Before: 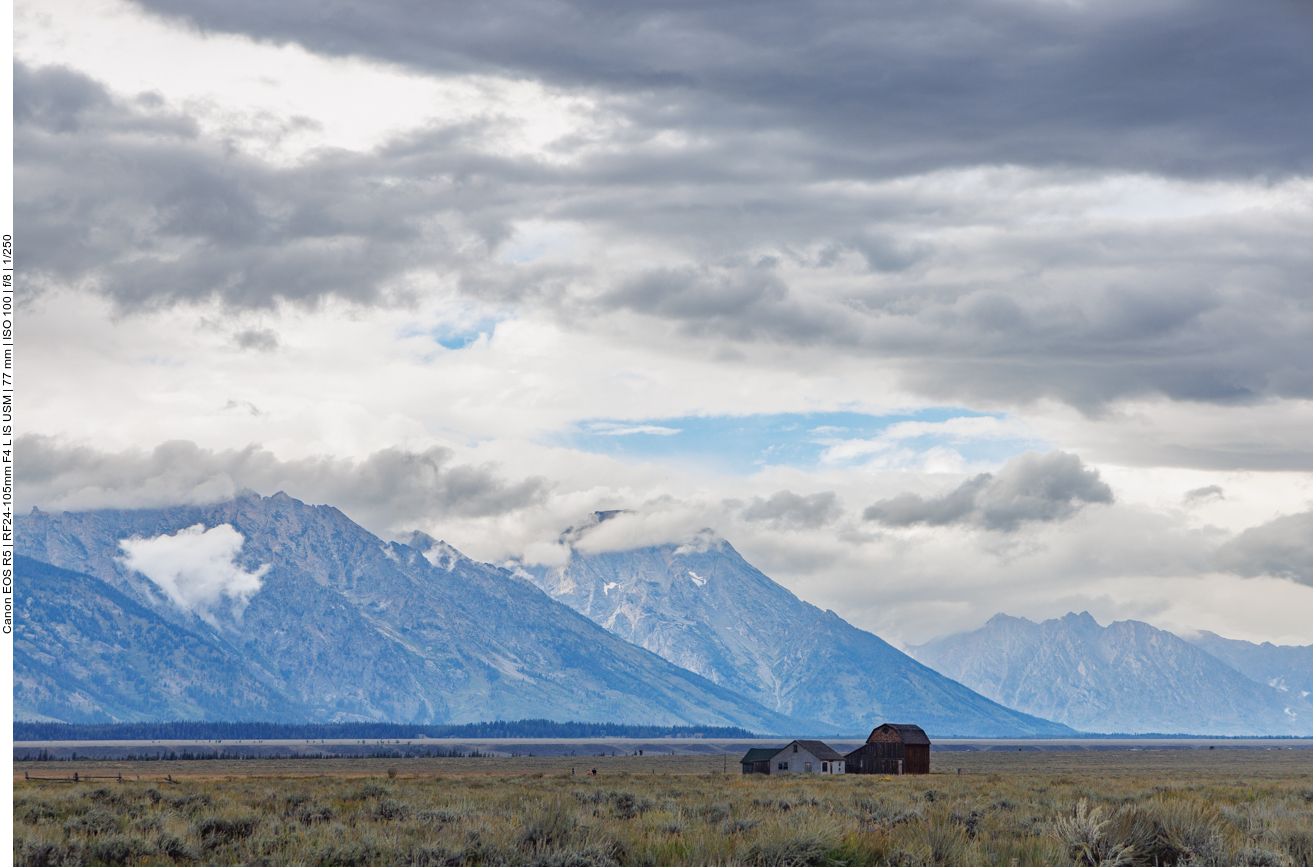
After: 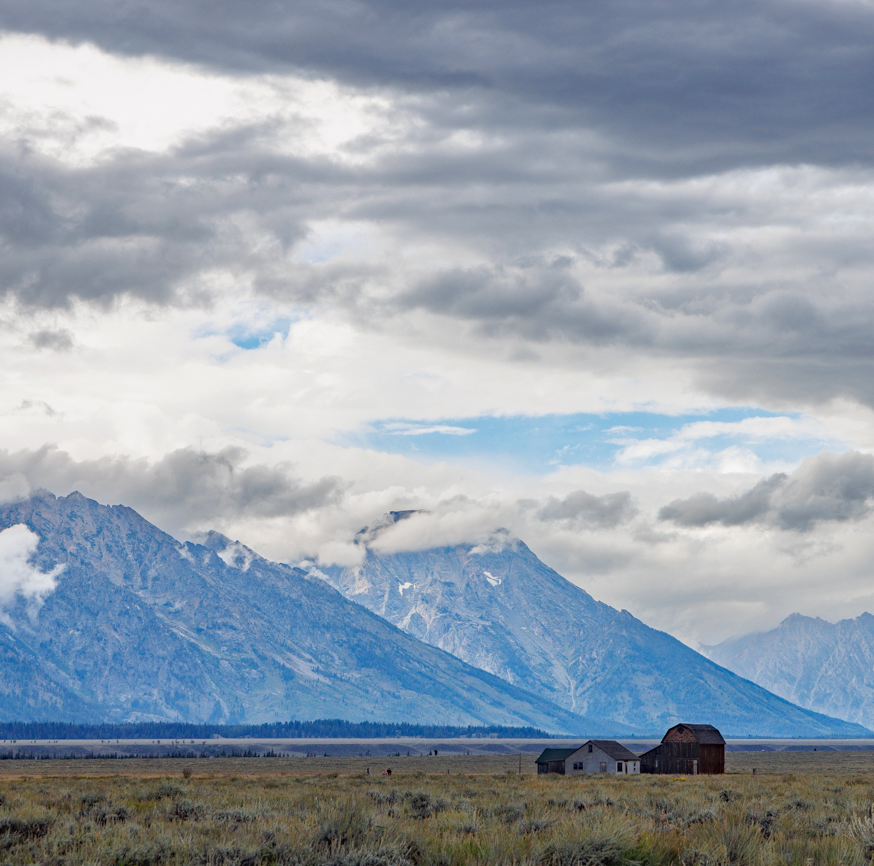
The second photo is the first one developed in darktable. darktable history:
crop and rotate: left 15.642%, right 17.76%
haze removal: compatibility mode true, adaptive false
